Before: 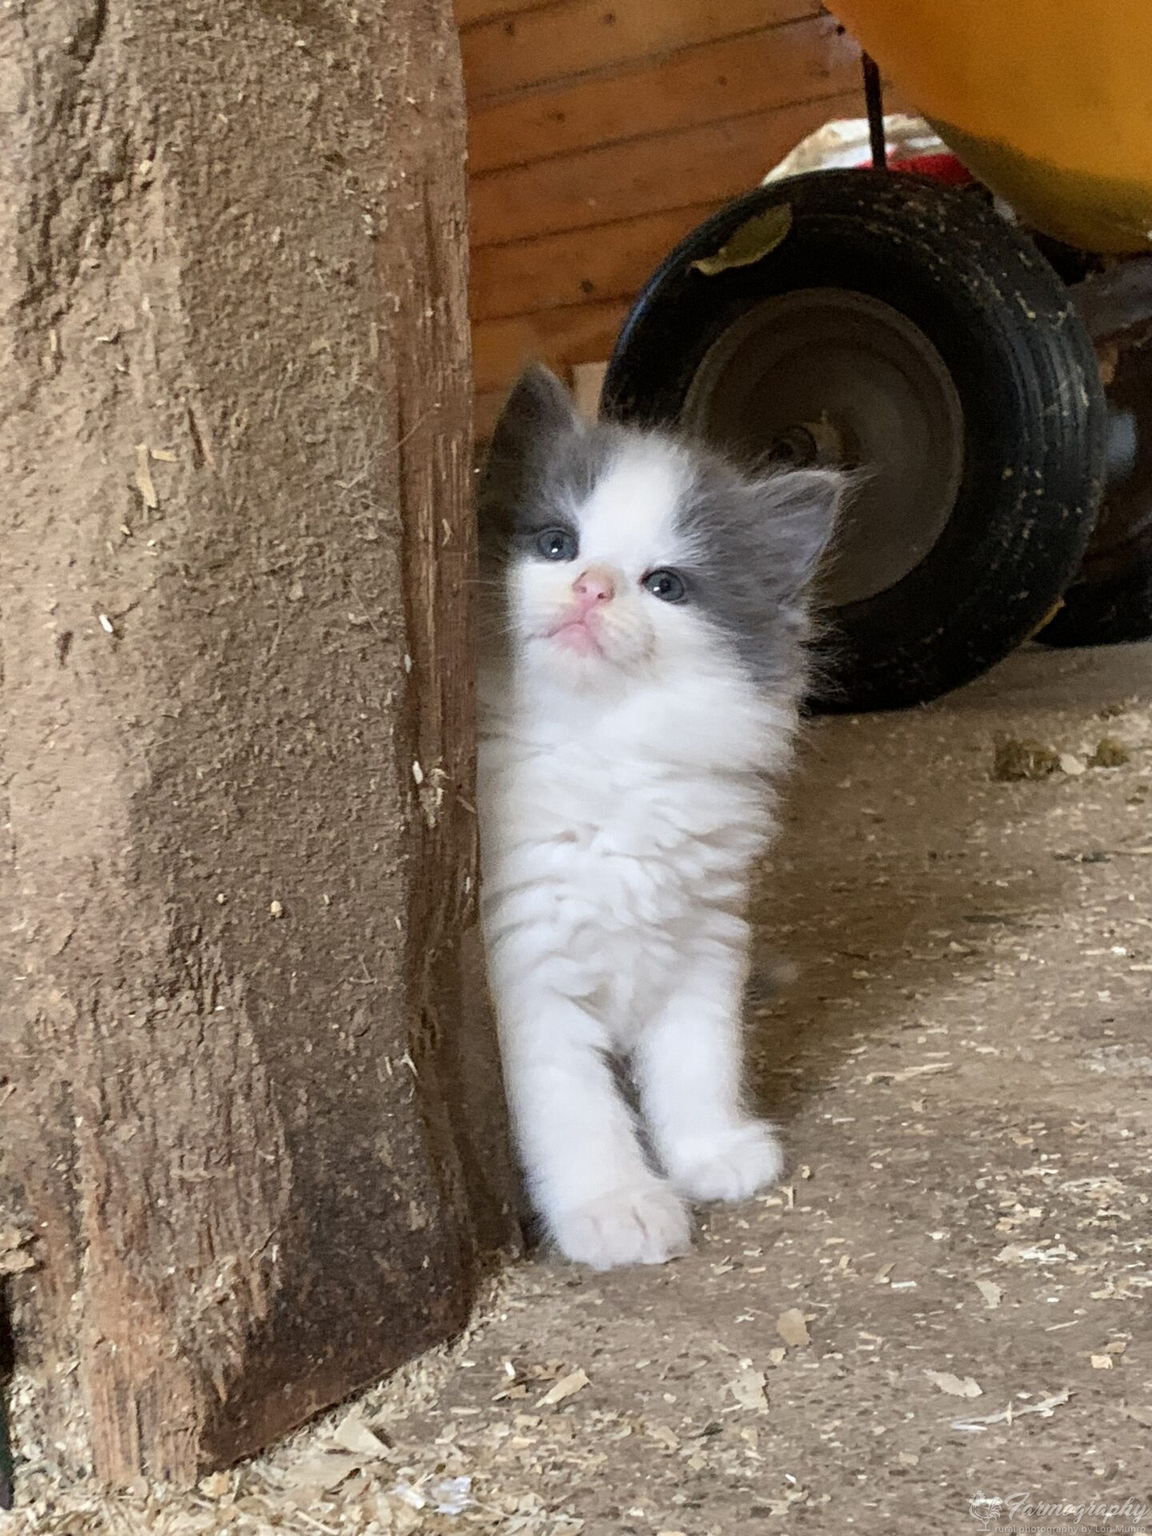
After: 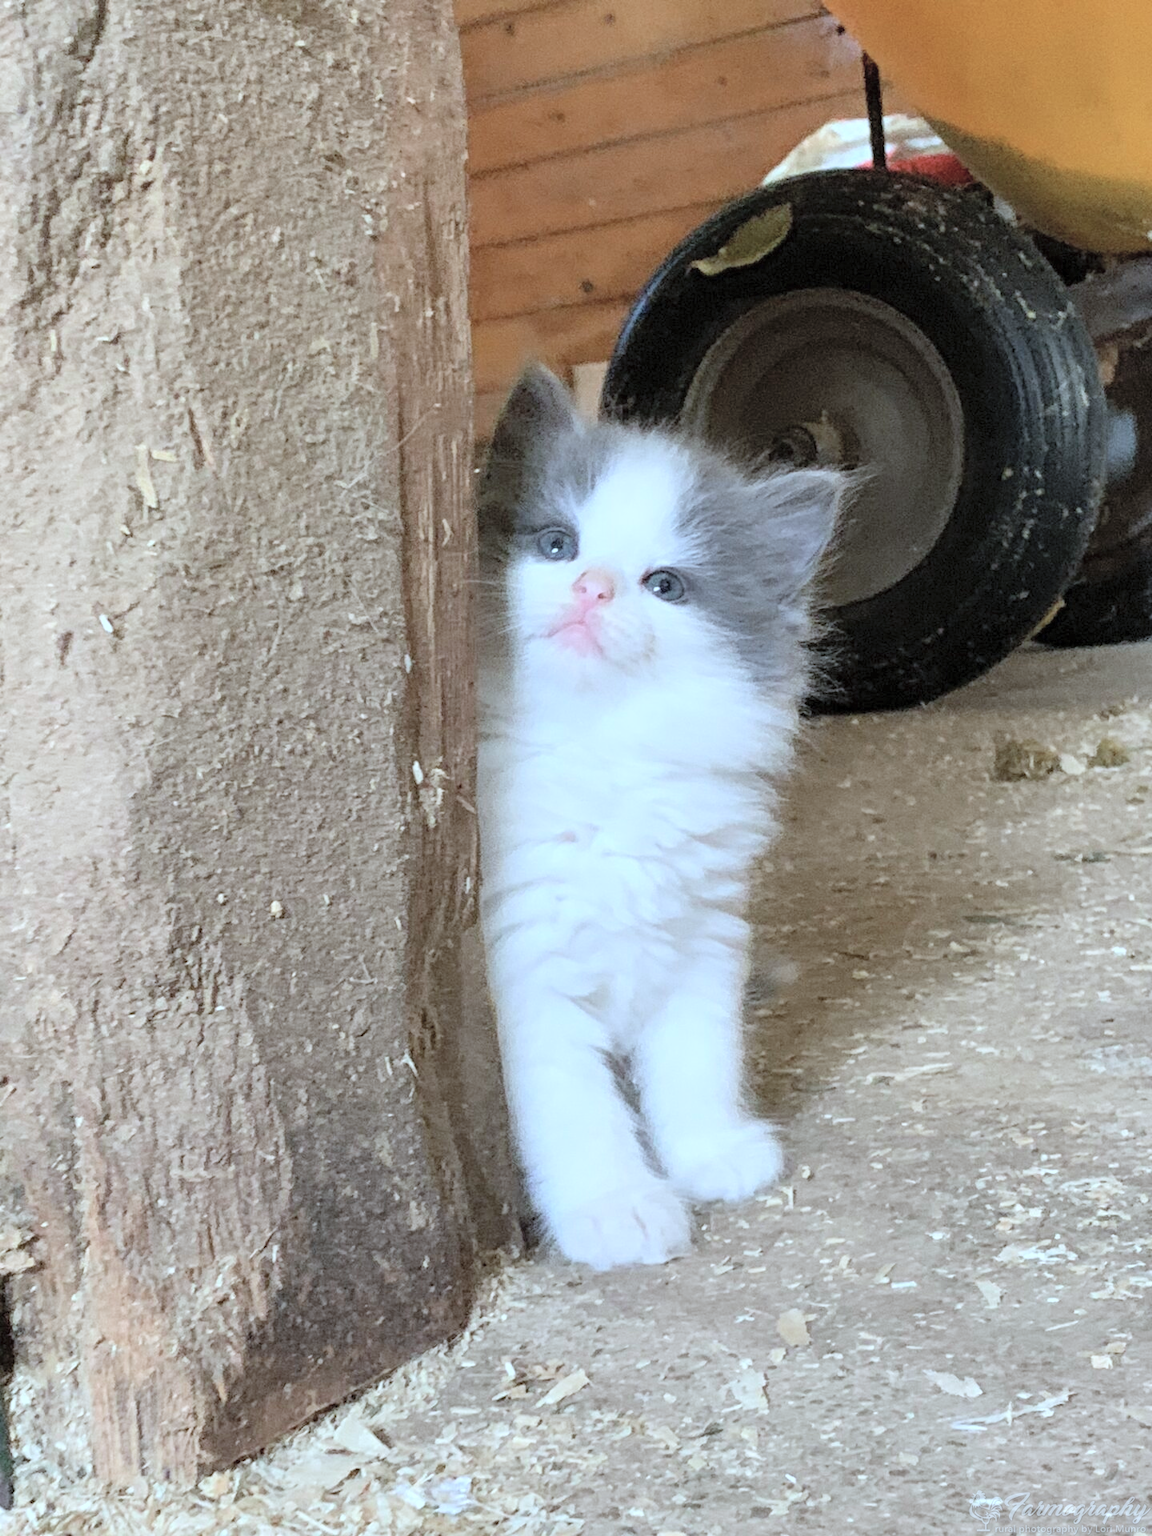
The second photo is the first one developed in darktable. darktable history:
color calibration: illuminant as shot in camera, x 0.383, y 0.38, temperature 3949.15 K, gamut compression 1.66
global tonemap: drago (0.7, 100)
